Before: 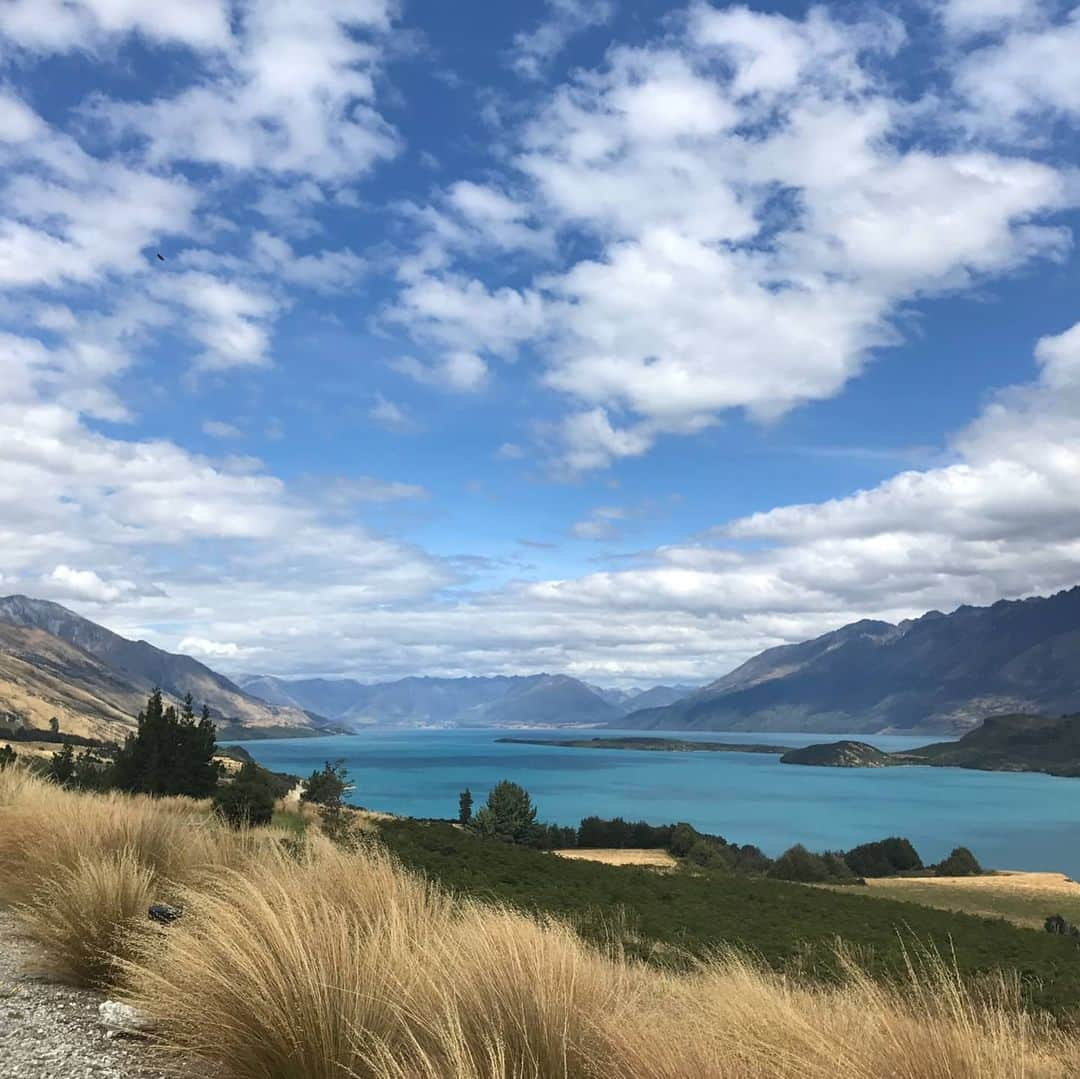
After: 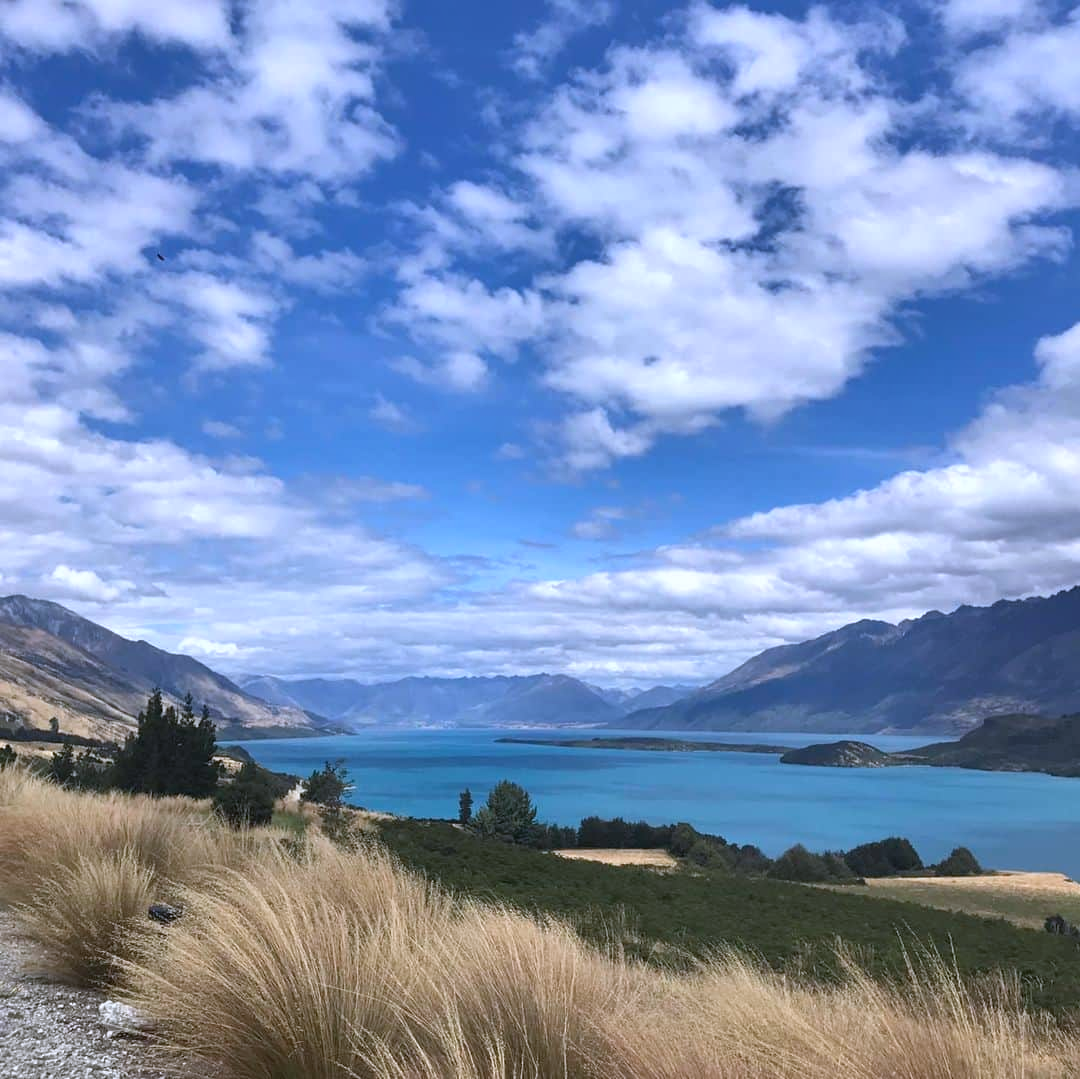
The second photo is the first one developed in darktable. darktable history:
shadows and highlights: shadows color adjustment 99.16%, highlights color adjustment 0.046%, soften with gaussian
color calibration: illuminant custom, x 0.372, y 0.389, temperature 4261.47 K
